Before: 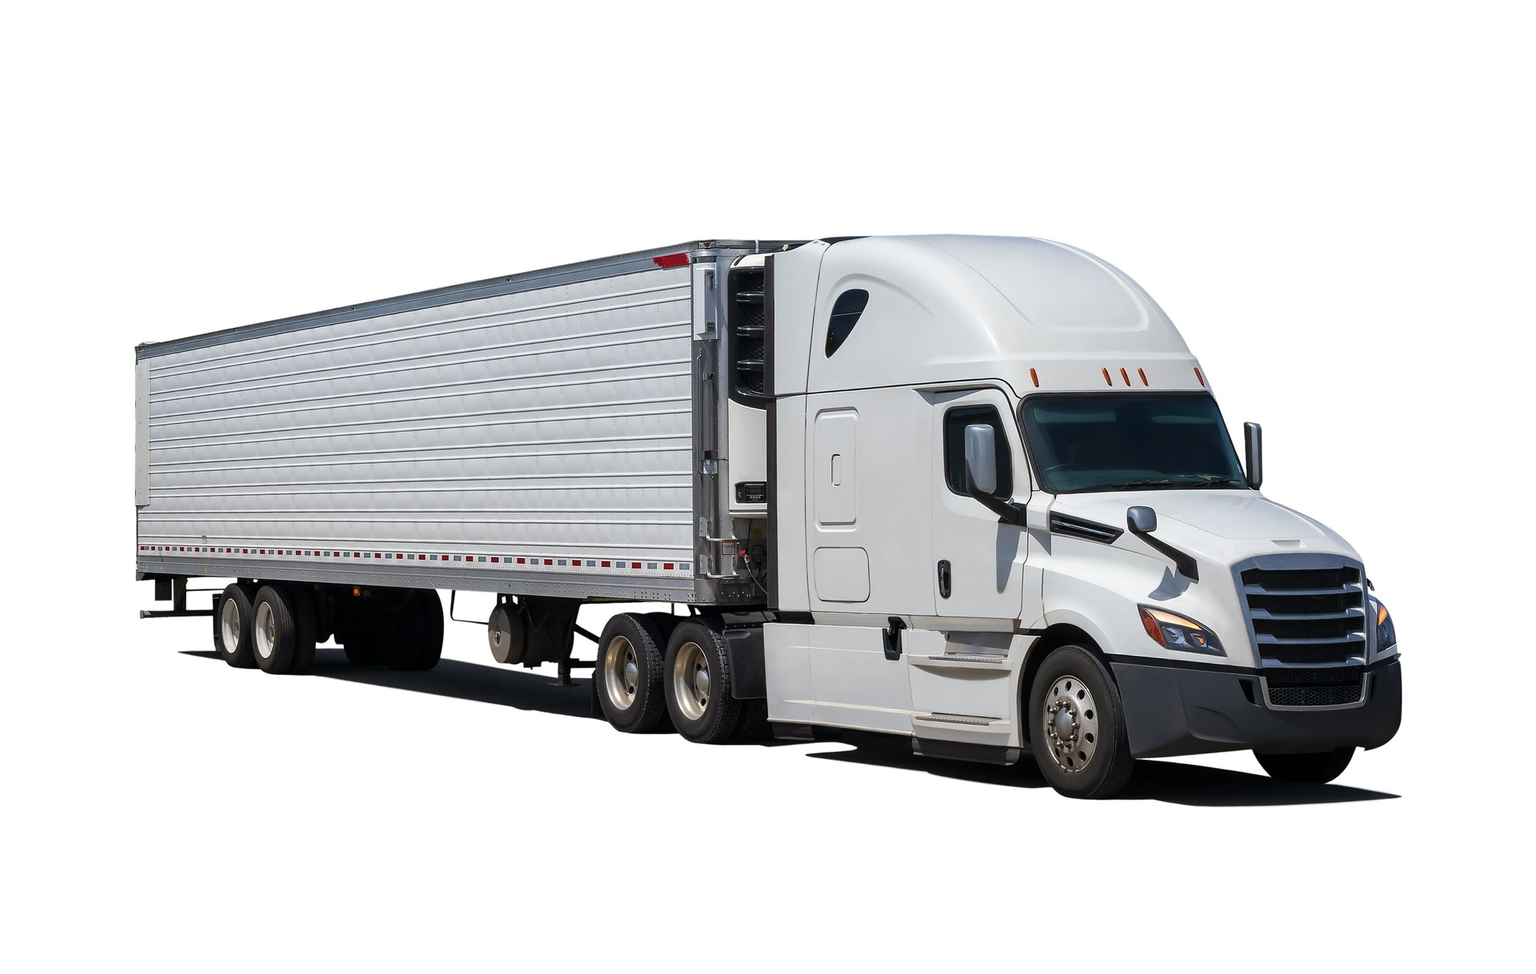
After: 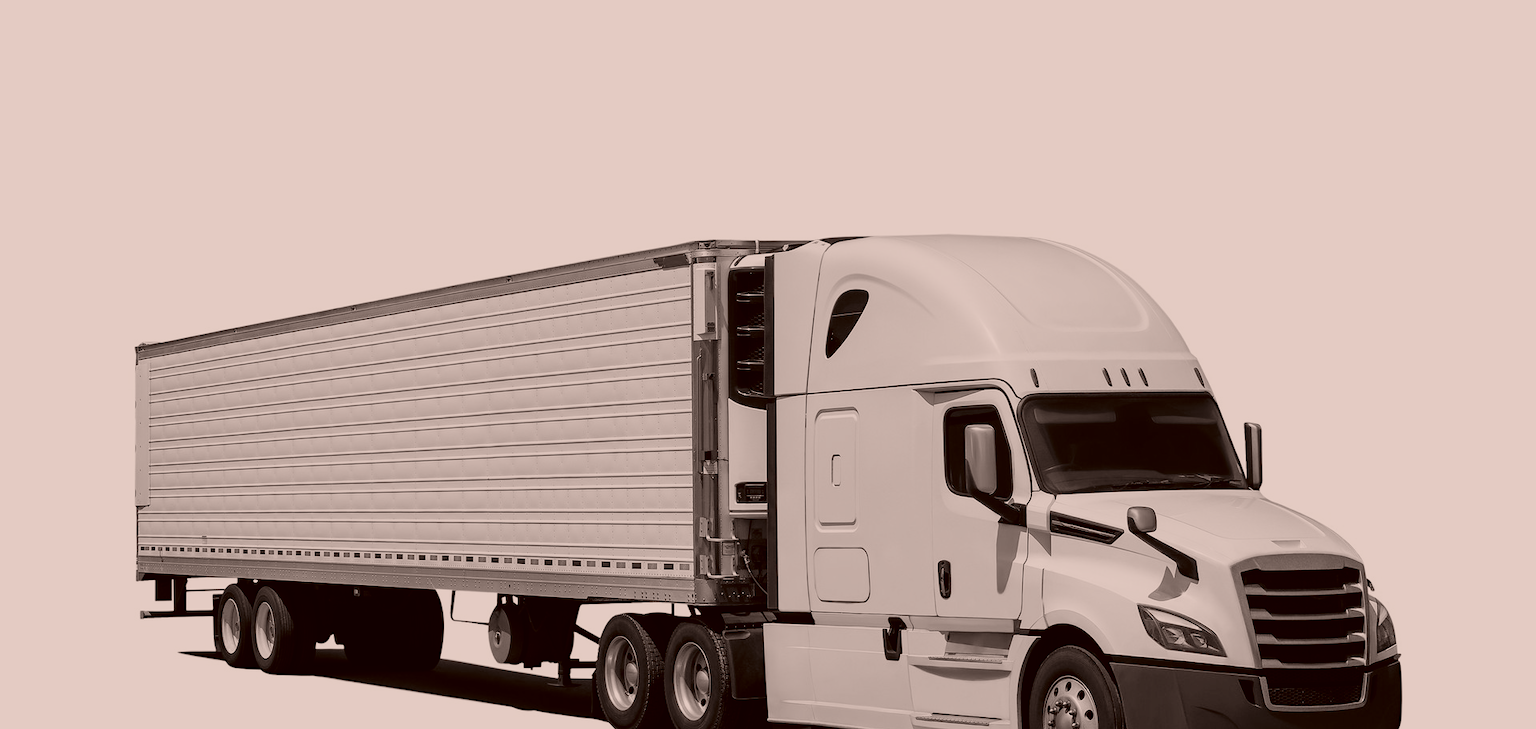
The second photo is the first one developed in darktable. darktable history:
filmic rgb: black relative exposure -7.65 EV, white relative exposure 4.56 EV, hardness 3.61
color correction: highlights a* 10.21, highlights b* 9.79, shadows a* 8.61, shadows b* 7.88, saturation 0.8
color calibration: output gray [0.22, 0.42, 0.37, 0], gray › normalize channels true, illuminant same as pipeline (D50), adaptation XYZ, x 0.346, y 0.359, gamut compression 0
crop: bottom 24.967%
